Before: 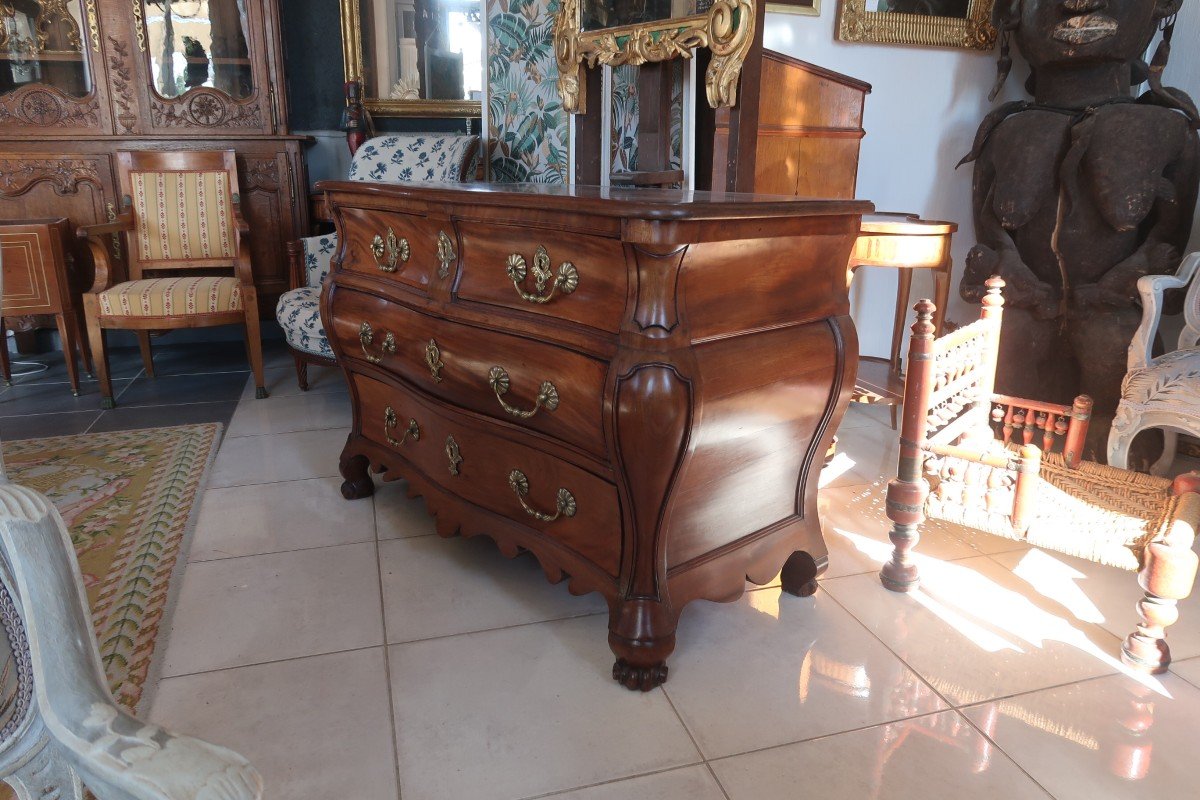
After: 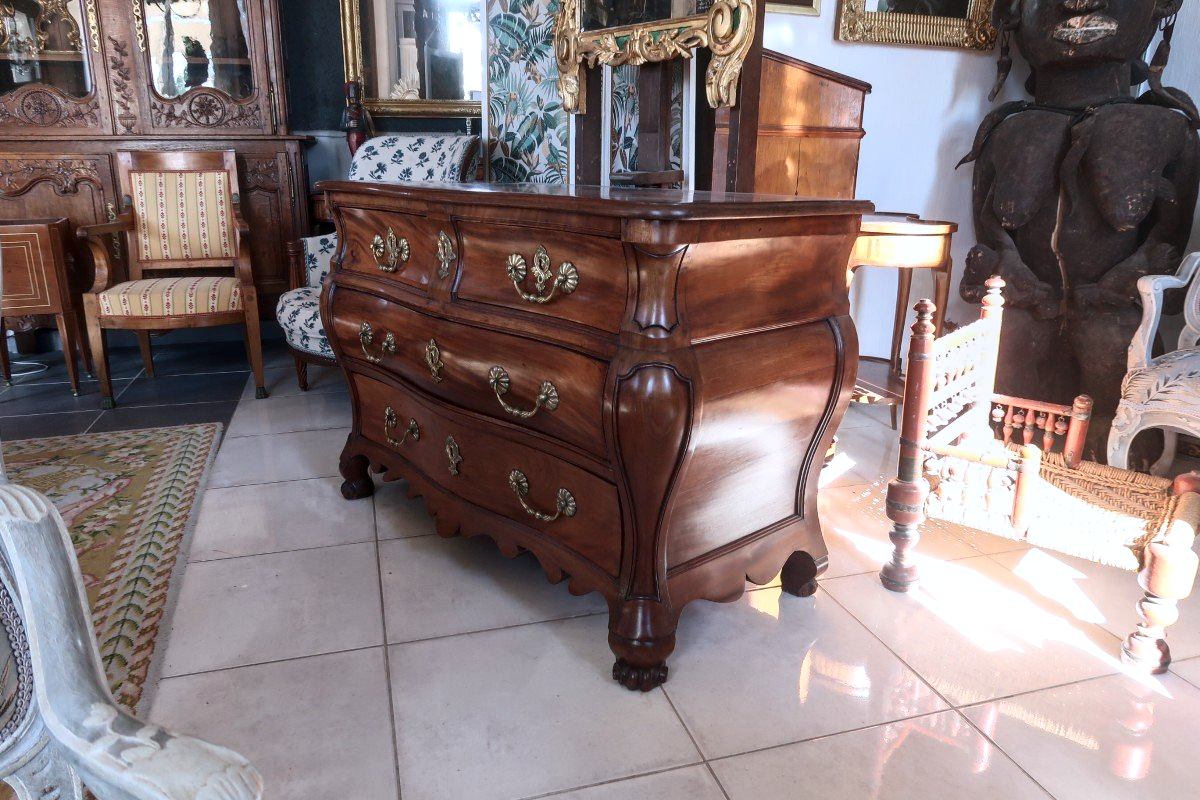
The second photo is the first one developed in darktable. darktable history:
contrast brightness saturation: contrast 0.24, brightness 0.09
color calibration: illuminant as shot in camera, x 0.358, y 0.373, temperature 4628.91 K
local contrast: on, module defaults
